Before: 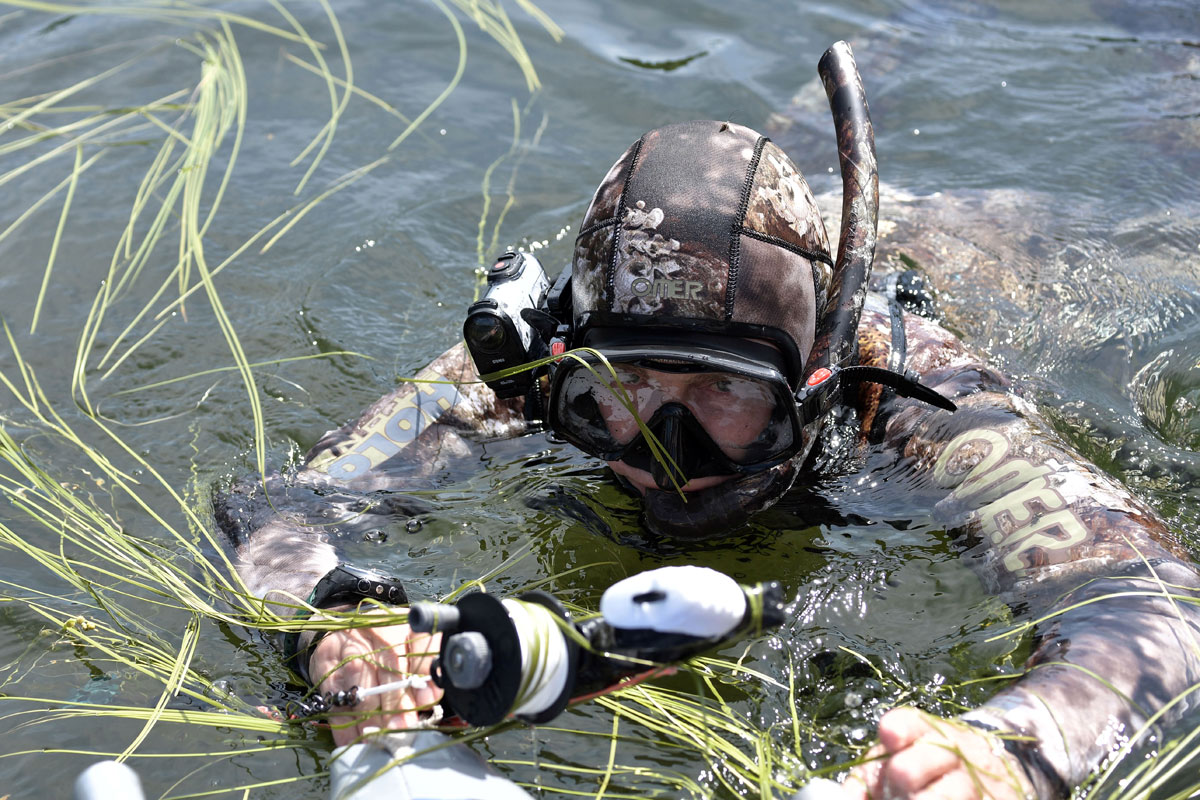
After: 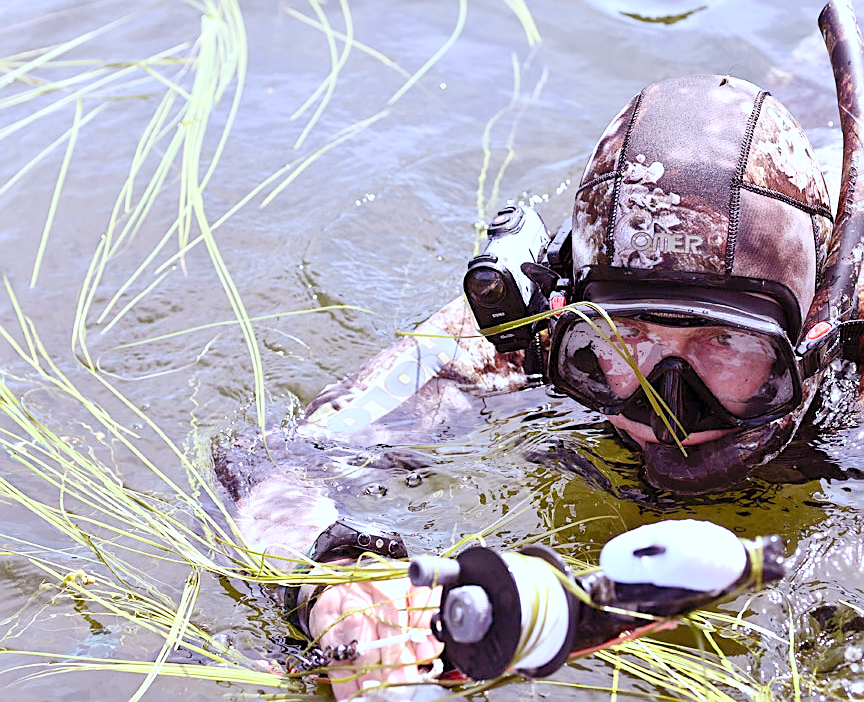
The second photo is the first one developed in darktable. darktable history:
crop: top 5.803%, right 27.864%, bottom 5.804%
rgb levels: mode RGB, independent channels, levels [[0, 0.474, 1], [0, 0.5, 1], [0, 0.5, 1]]
sharpen: on, module defaults
tone curve: curves: ch0 [(0, 0) (0.003, 0.004) (0.011, 0.015) (0.025, 0.033) (0.044, 0.058) (0.069, 0.091) (0.1, 0.131) (0.136, 0.179) (0.177, 0.233) (0.224, 0.295) (0.277, 0.364) (0.335, 0.434) (0.399, 0.51) (0.468, 0.583) (0.543, 0.654) (0.623, 0.724) (0.709, 0.789) (0.801, 0.852) (0.898, 0.924) (1, 1)], preserve colors none
levels: levels [0, 0.492, 0.984]
white balance: red 0.926, green 1.003, blue 1.133
contrast brightness saturation: contrast 0.24, brightness 0.26, saturation 0.39
